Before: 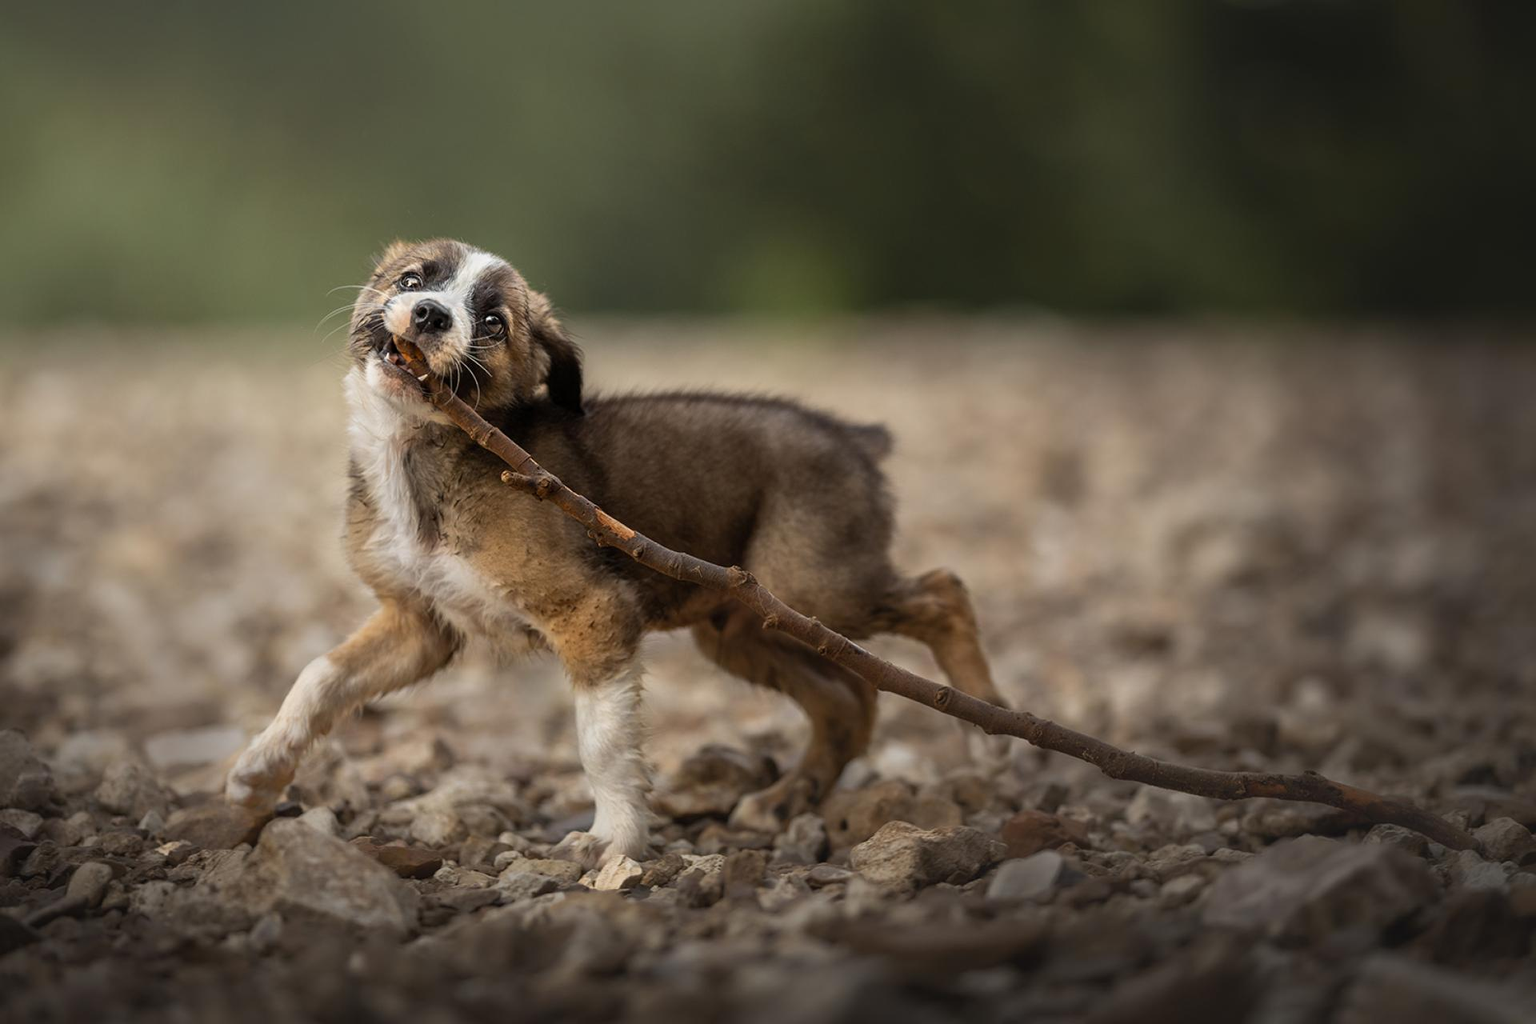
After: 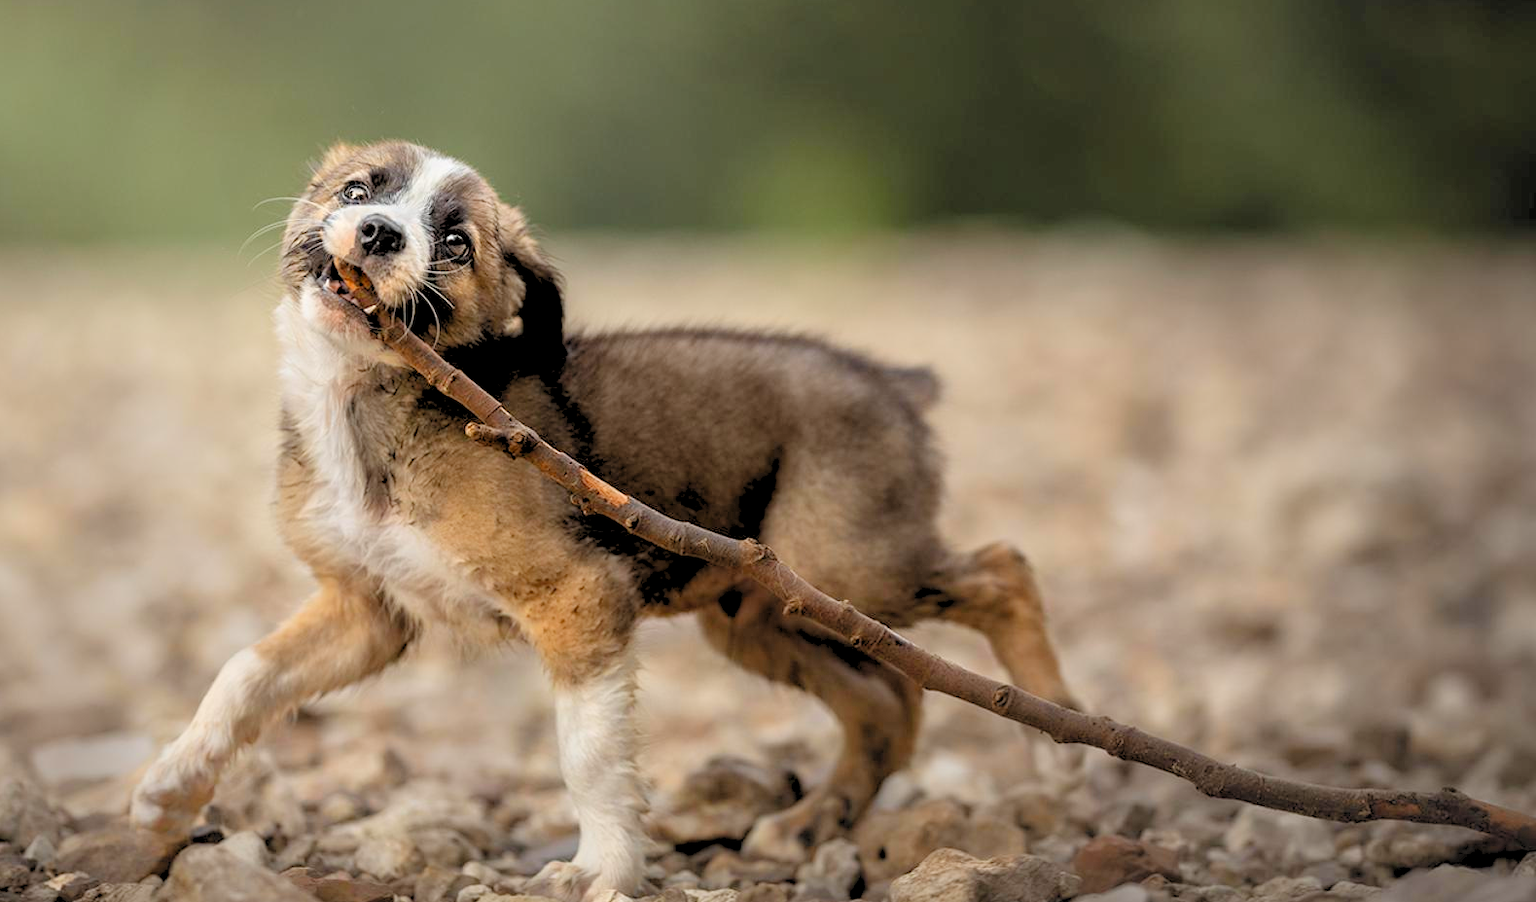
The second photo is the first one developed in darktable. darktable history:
levels: levels [0.093, 0.434, 0.988]
crop: left 7.728%, top 12.054%, right 10.004%, bottom 15.421%
